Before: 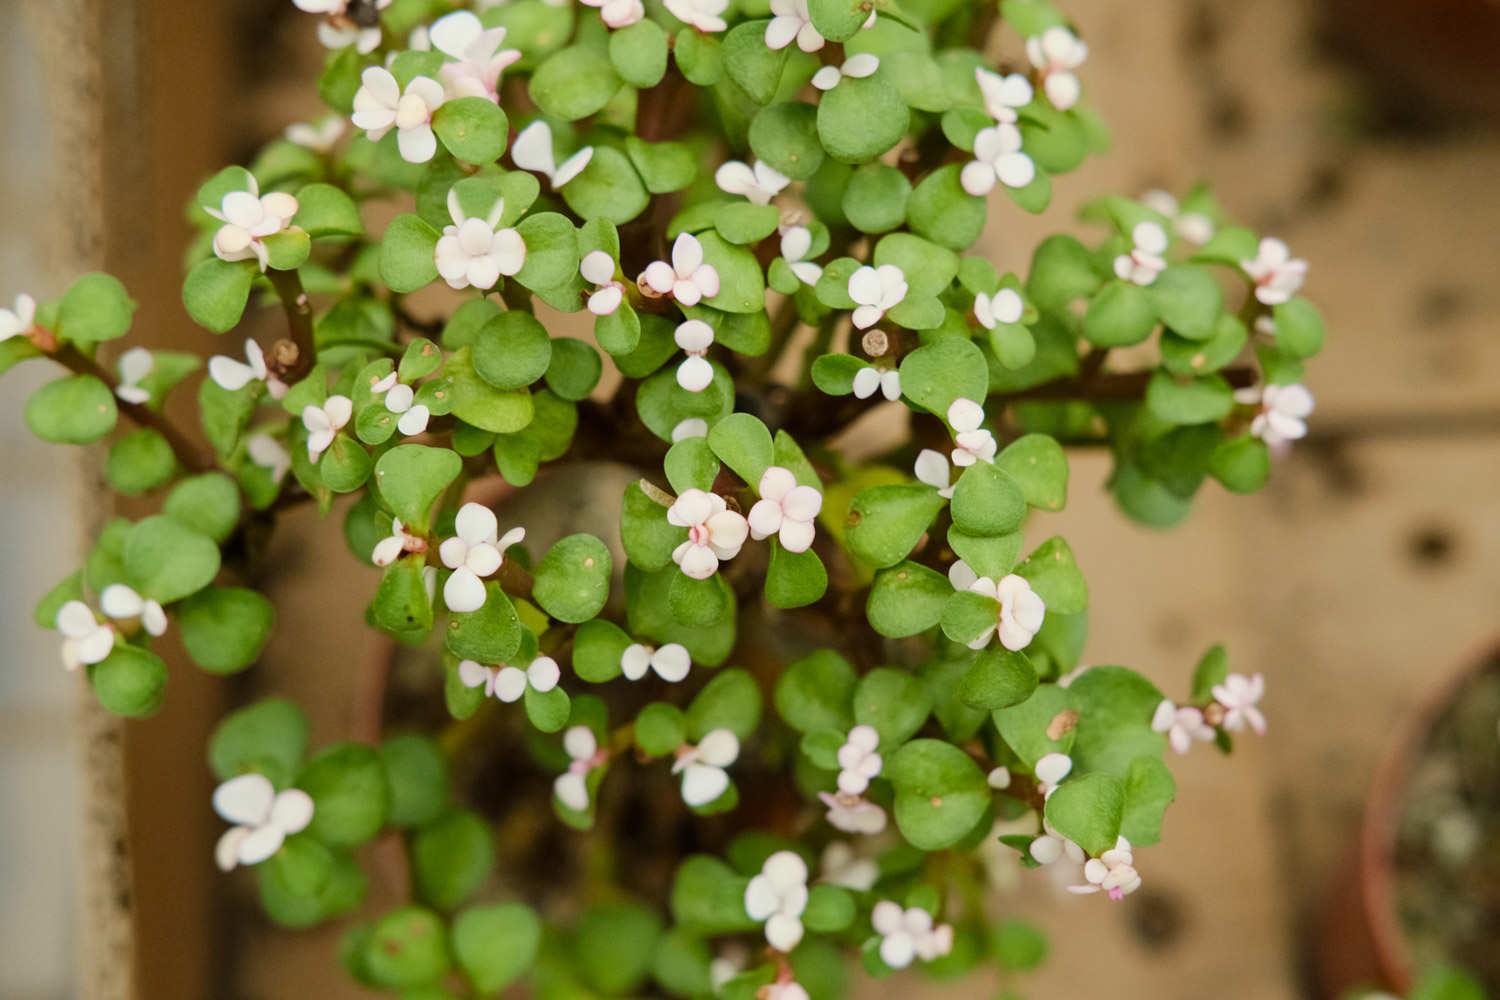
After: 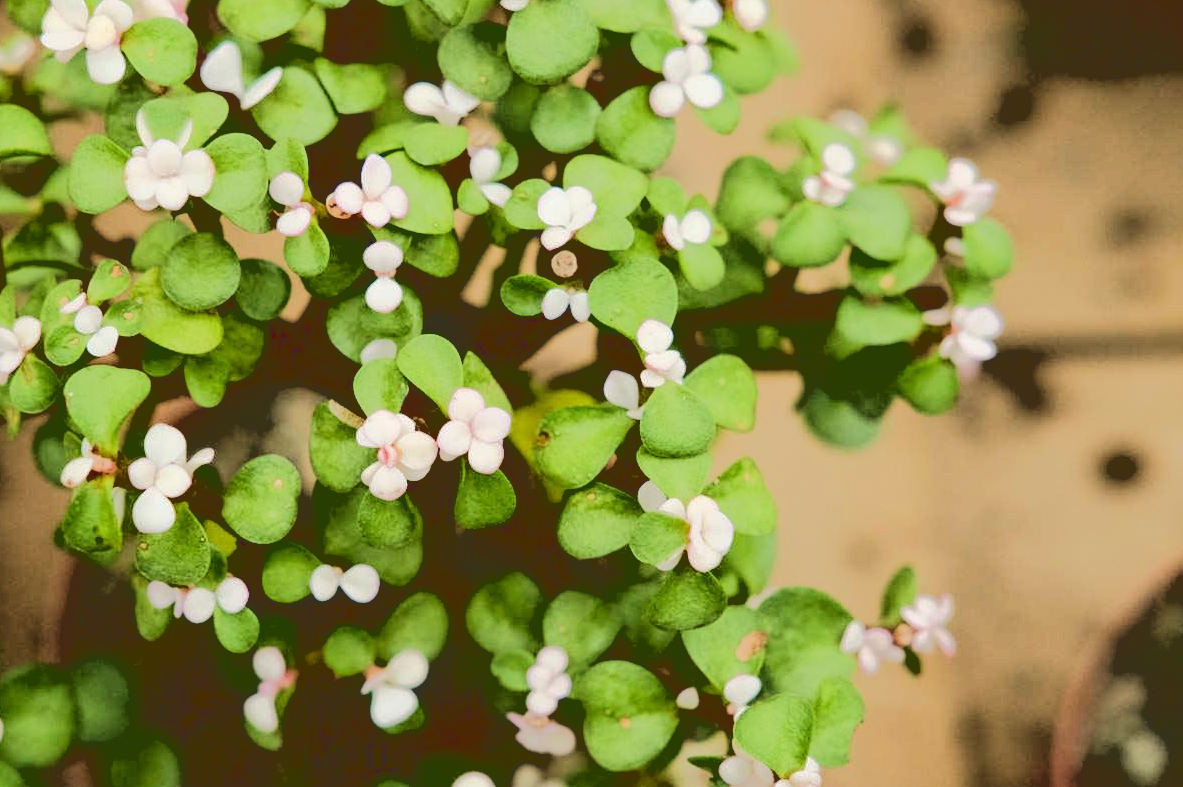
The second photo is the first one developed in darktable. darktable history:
crop and rotate: left 20.74%, top 7.912%, right 0.375%, bottom 13.378%
base curve: curves: ch0 [(0.065, 0.026) (0.236, 0.358) (0.53, 0.546) (0.777, 0.841) (0.924, 0.992)], preserve colors average RGB
